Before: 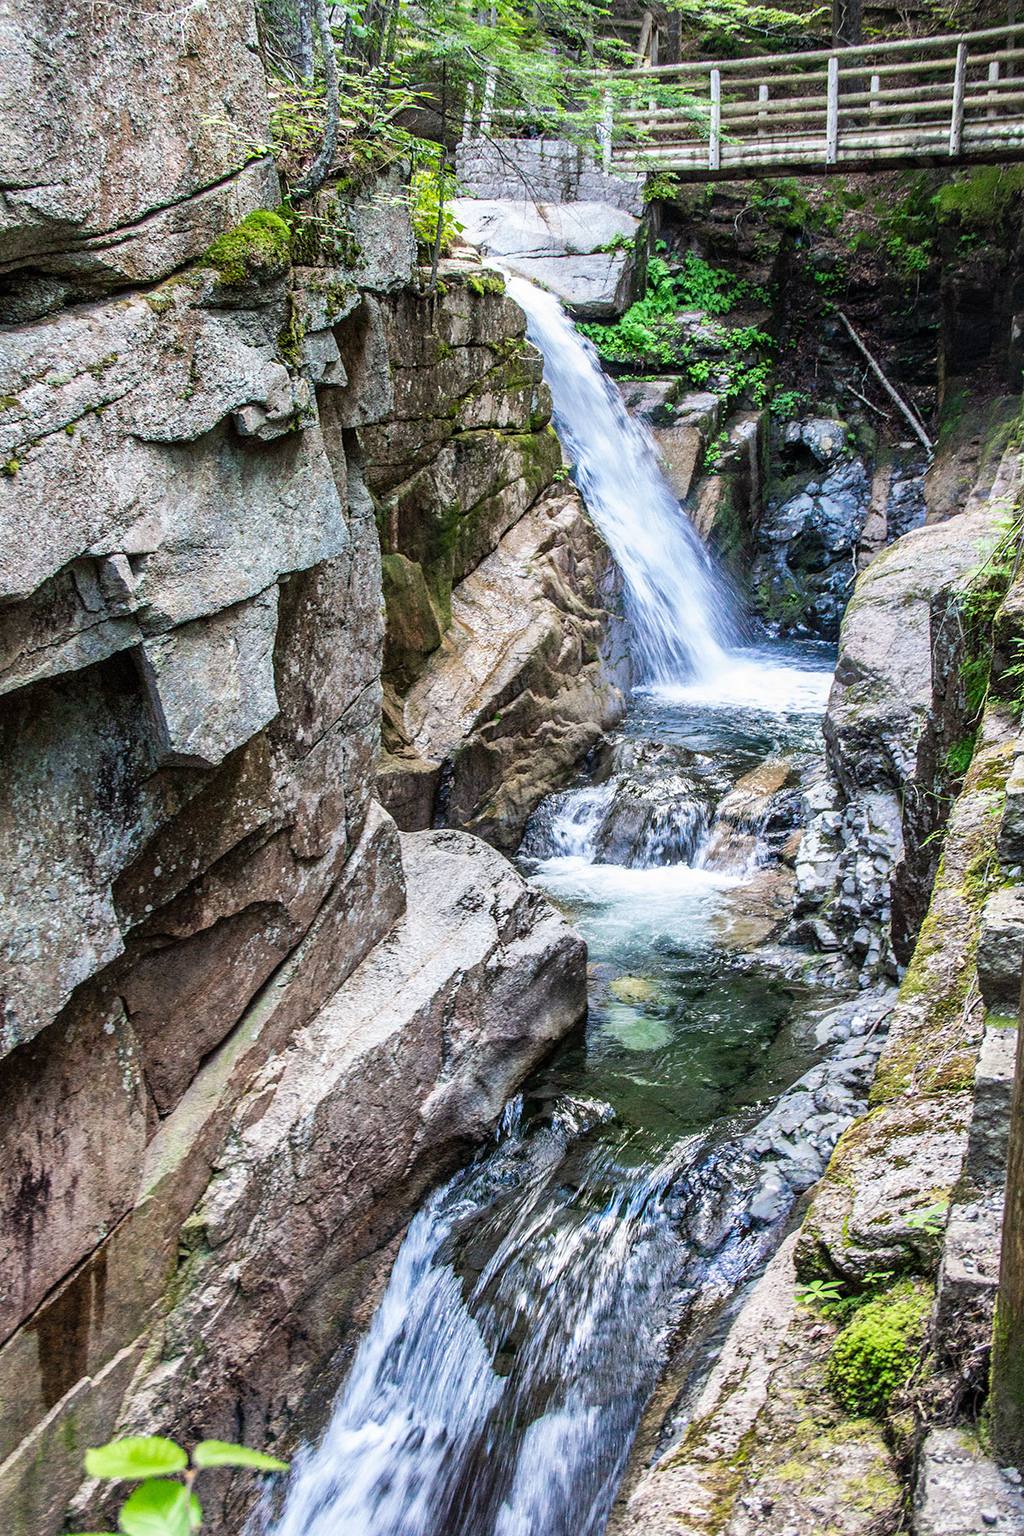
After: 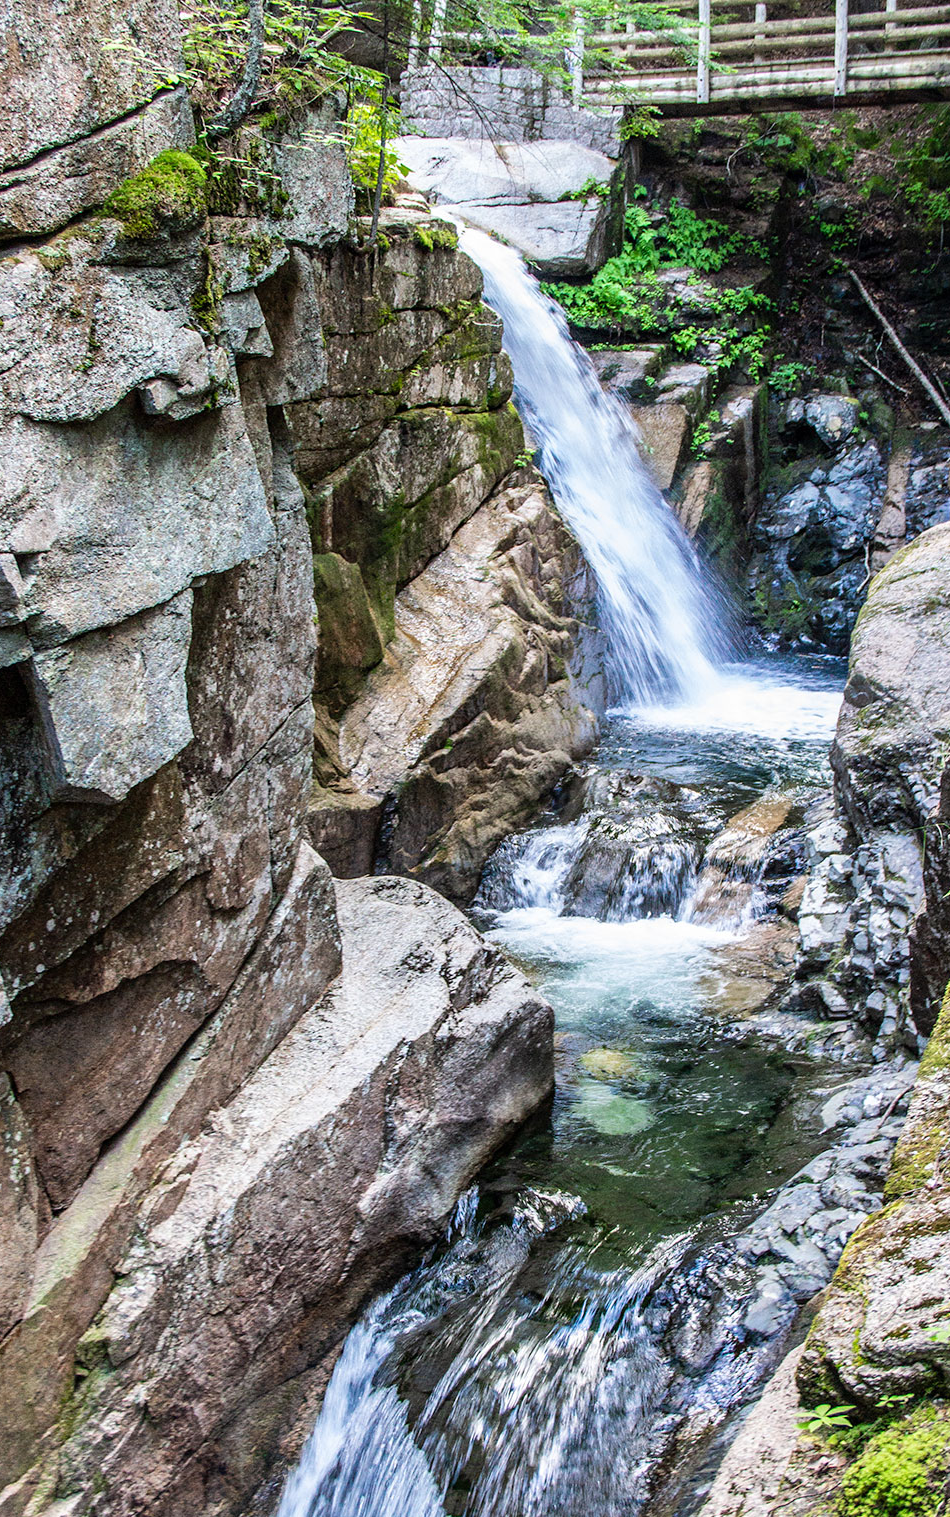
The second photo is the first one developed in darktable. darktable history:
crop: left 11.225%, top 5.381%, right 9.565%, bottom 10.314%
contrast brightness saturation: contrast 0.05
